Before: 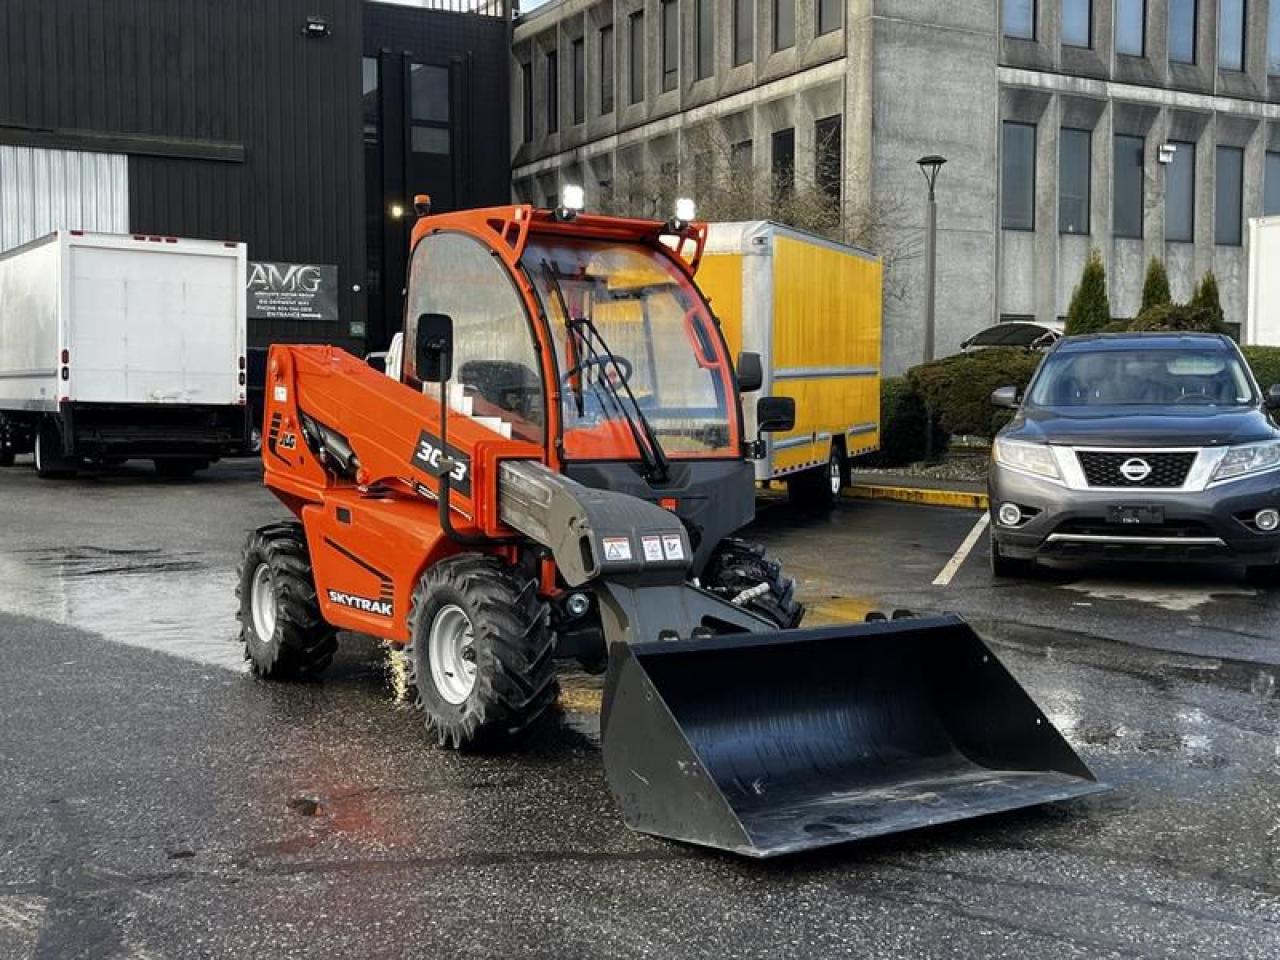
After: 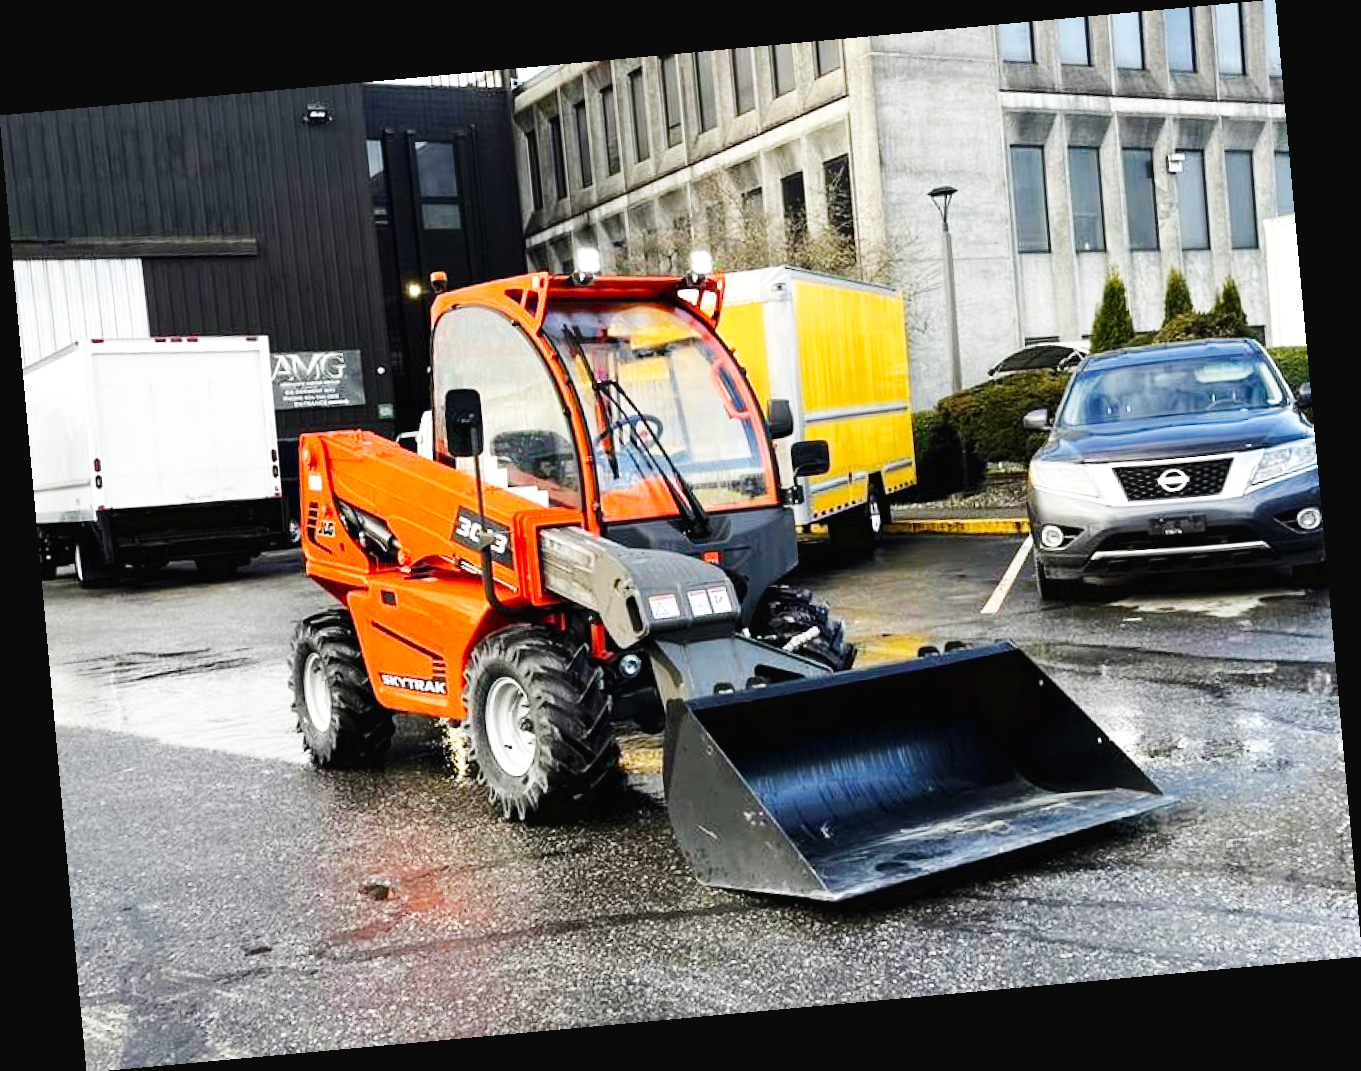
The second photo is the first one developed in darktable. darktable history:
base curve: curves: ch0 [(0, 0.003) (0.001, 0.002) (0.006, 0.004) (0.02, 0.022) (0.048, 0.086) (0.094, 0.234) (0.162, 0.431) (0.258, 0.629) (0.385, 0.8) (0.548, 0.918) (0.751, 0.988) (1, 1)], preserve colors none
rotate and perspective: rotation -5.2°, automatic cropping off
